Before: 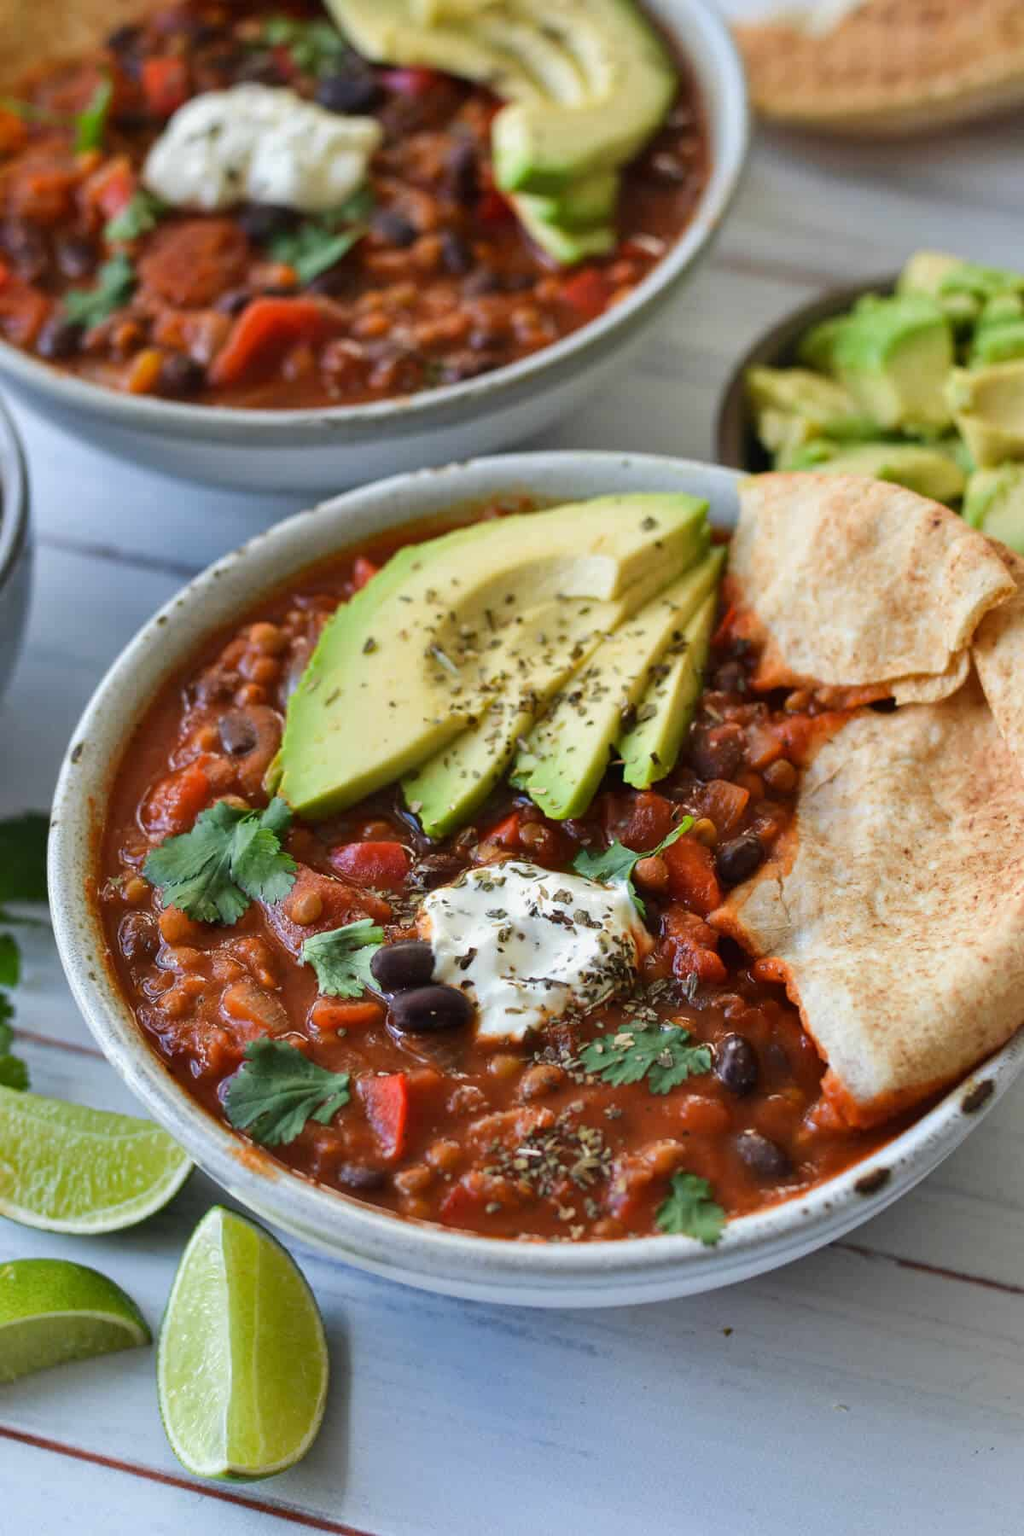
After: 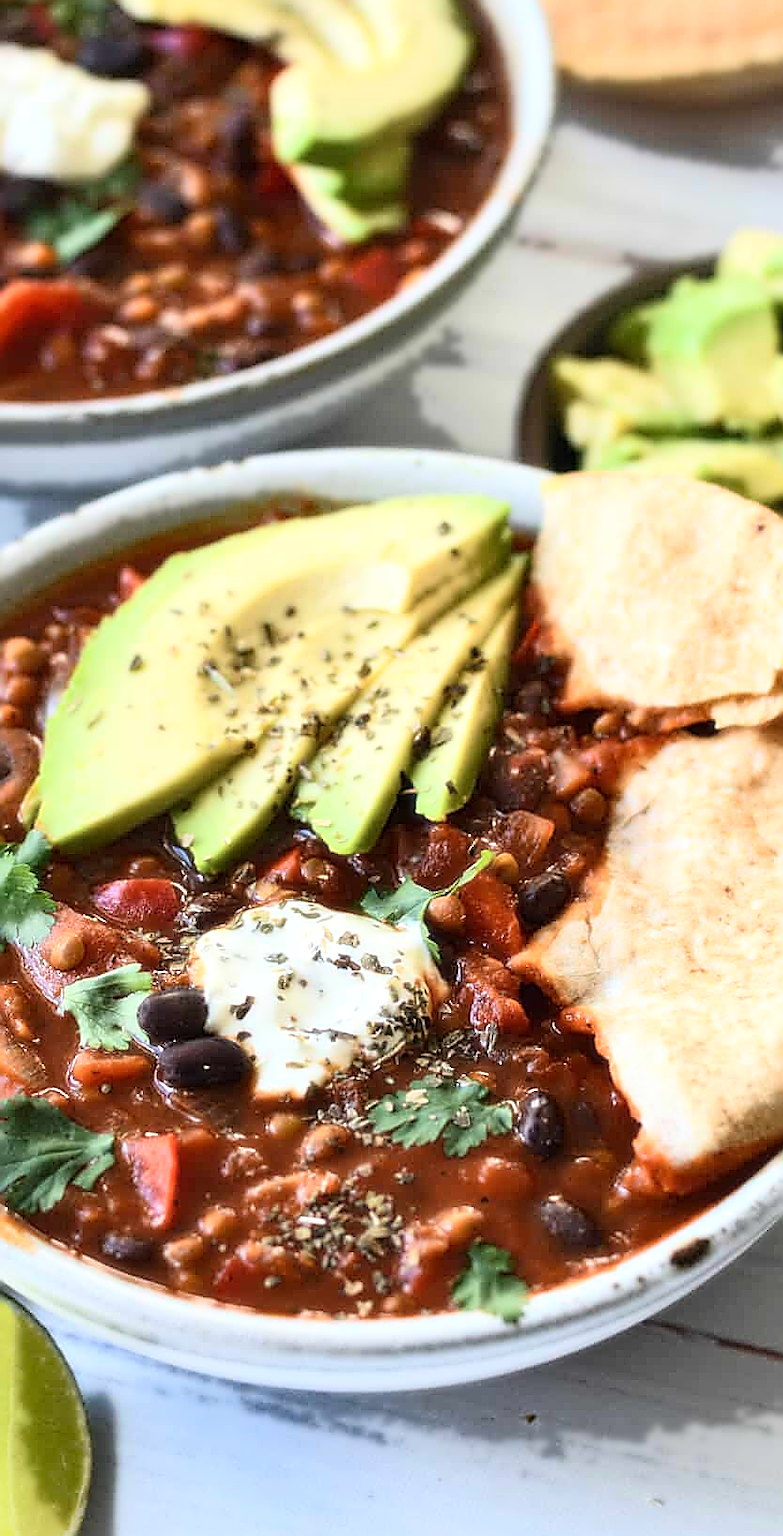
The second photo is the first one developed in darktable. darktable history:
bloom: size 0%, threshold 54.82%, strength 8.31%
crop and rotate: left 24.034%, top 2.838%, right 6.406%, bottom 6.299%
sharpen: amount 2
tone equalizer: on, module defaults
